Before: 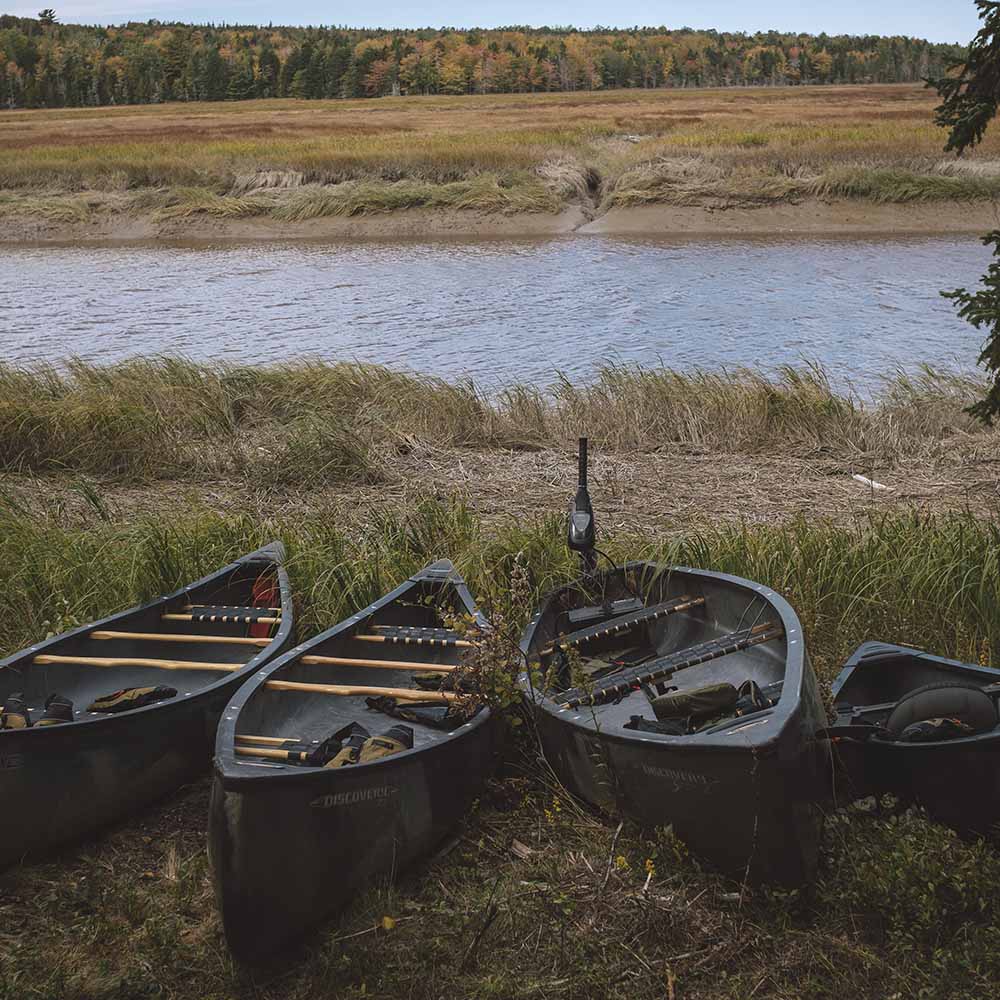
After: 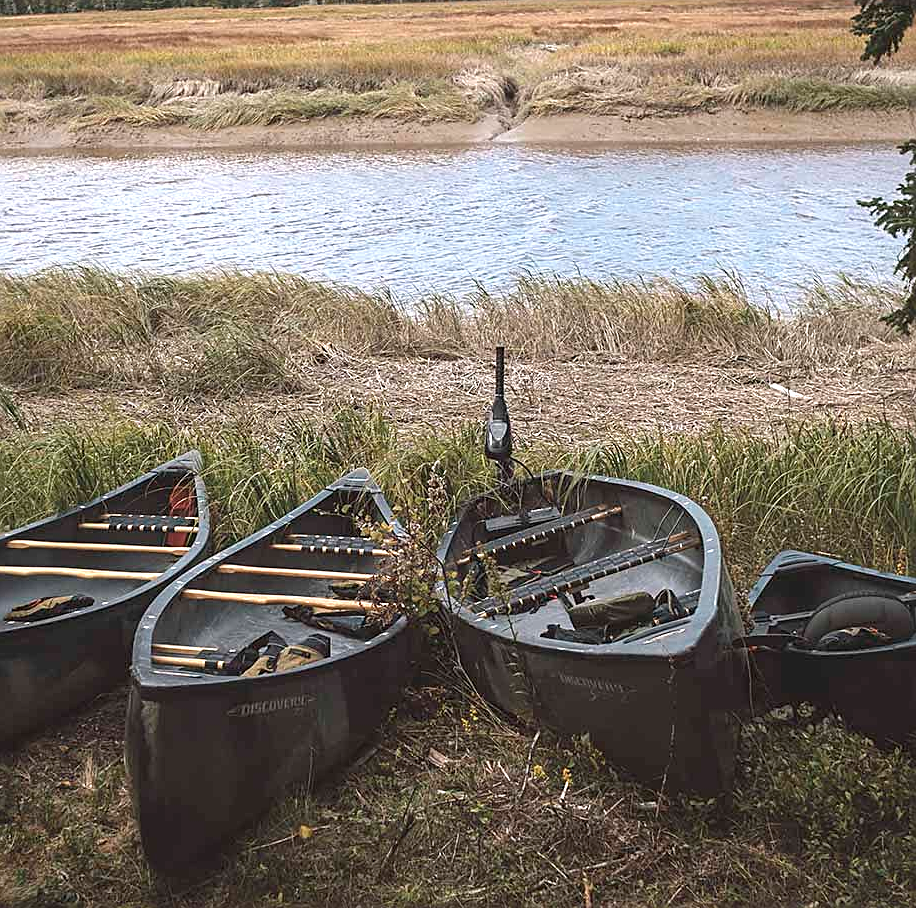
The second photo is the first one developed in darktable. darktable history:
color correction: highlights b* 0.017, saturation 0.784
exposure: exposure 0.945 EV, compensate highlight preservation false
sharpen: on, module defaults
crop and rotate: left 8.359%, top 9.156%
